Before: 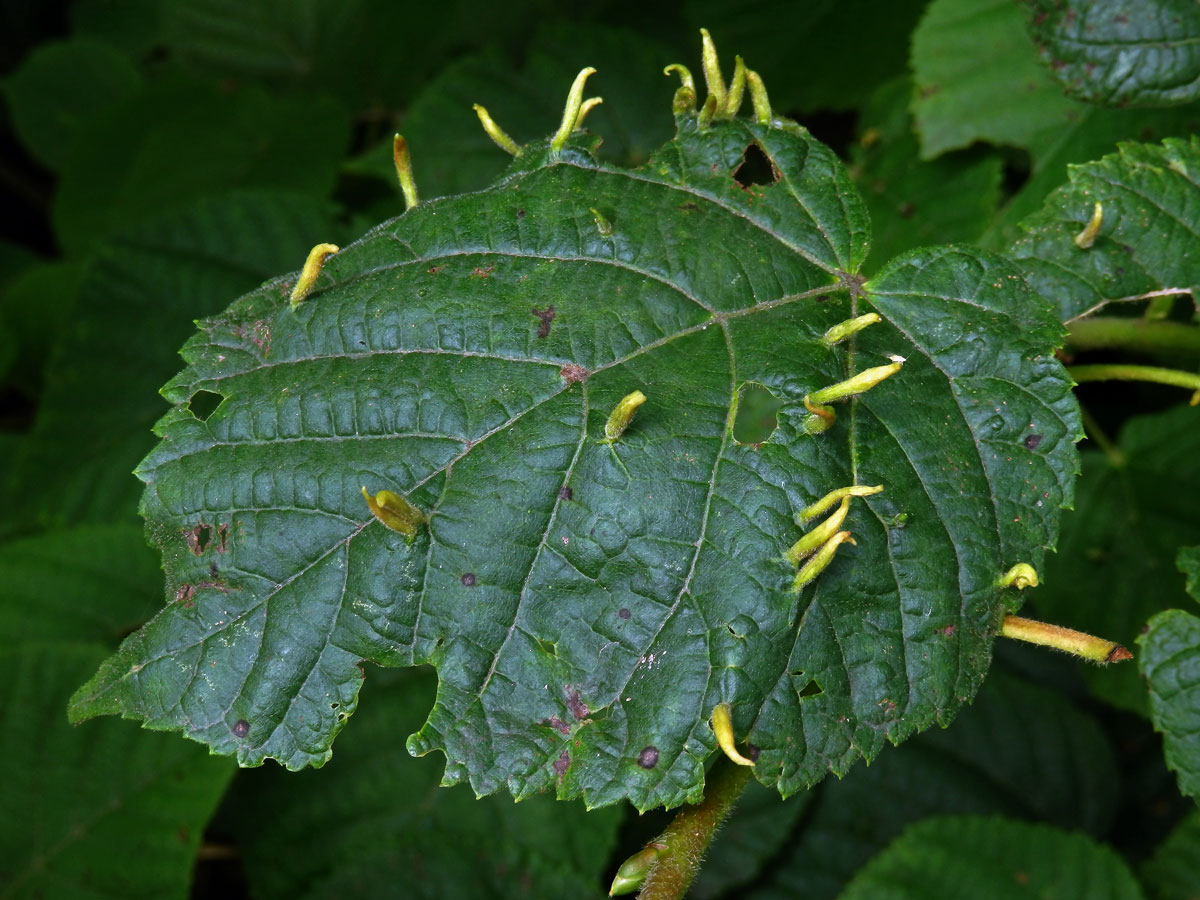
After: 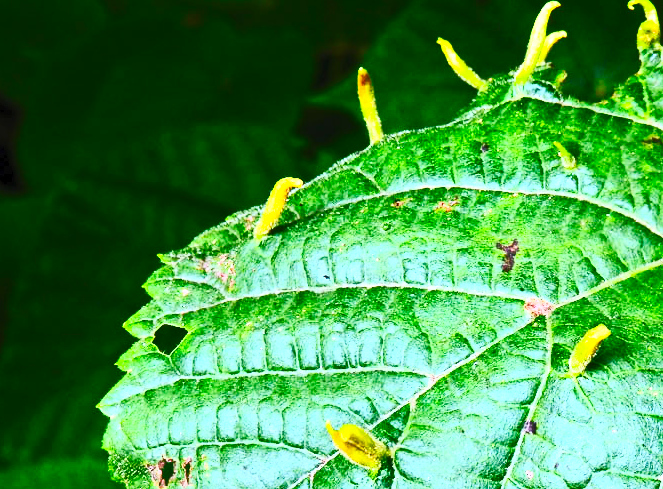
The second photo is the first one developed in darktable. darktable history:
base curve: curves: ch0 [(0, 0) (0.028, 0.03) (0.121, 0.232) (0.46, 0.748) (0.859, 0.968) (1, 1)], exposure shift 0.01, preserve colors none
crop and rotate: left 3.055%, top 7.398%, right 41.643%, bottom 38.224%
contrast brightness saturation: contrast 0.83, brightness 0.604, saturation 0.594
